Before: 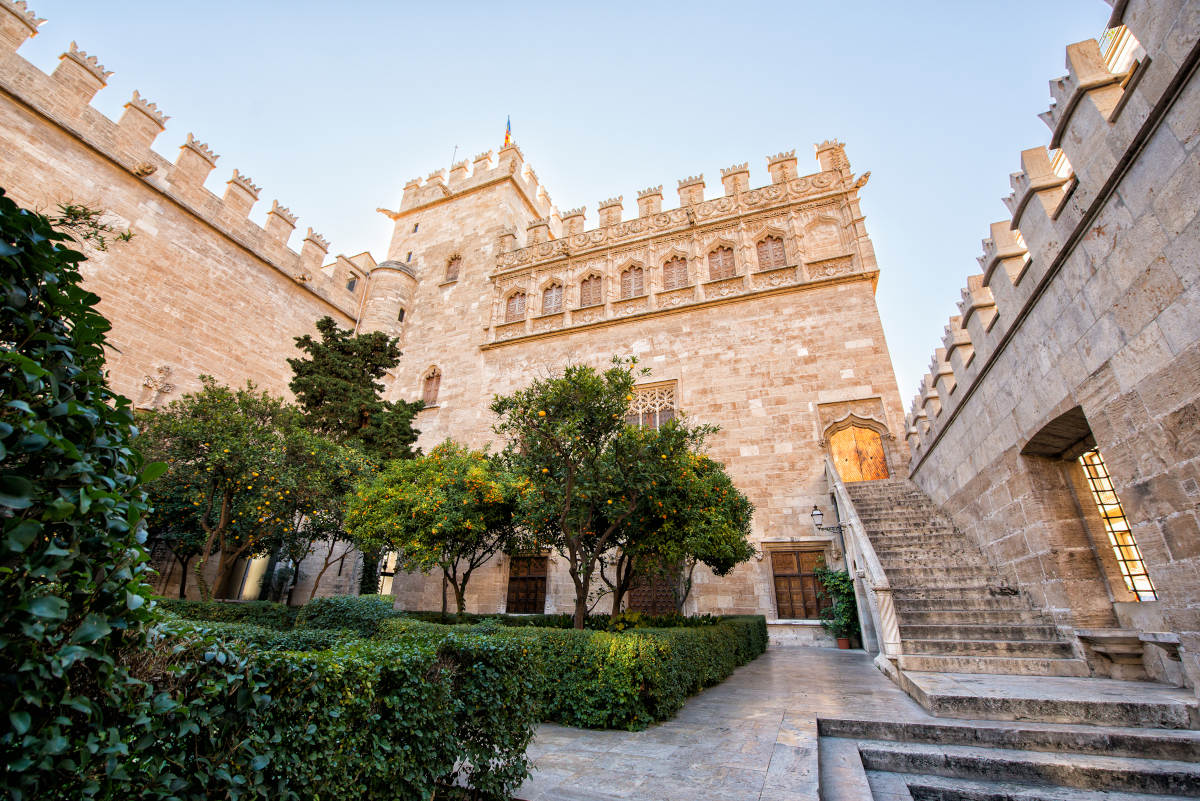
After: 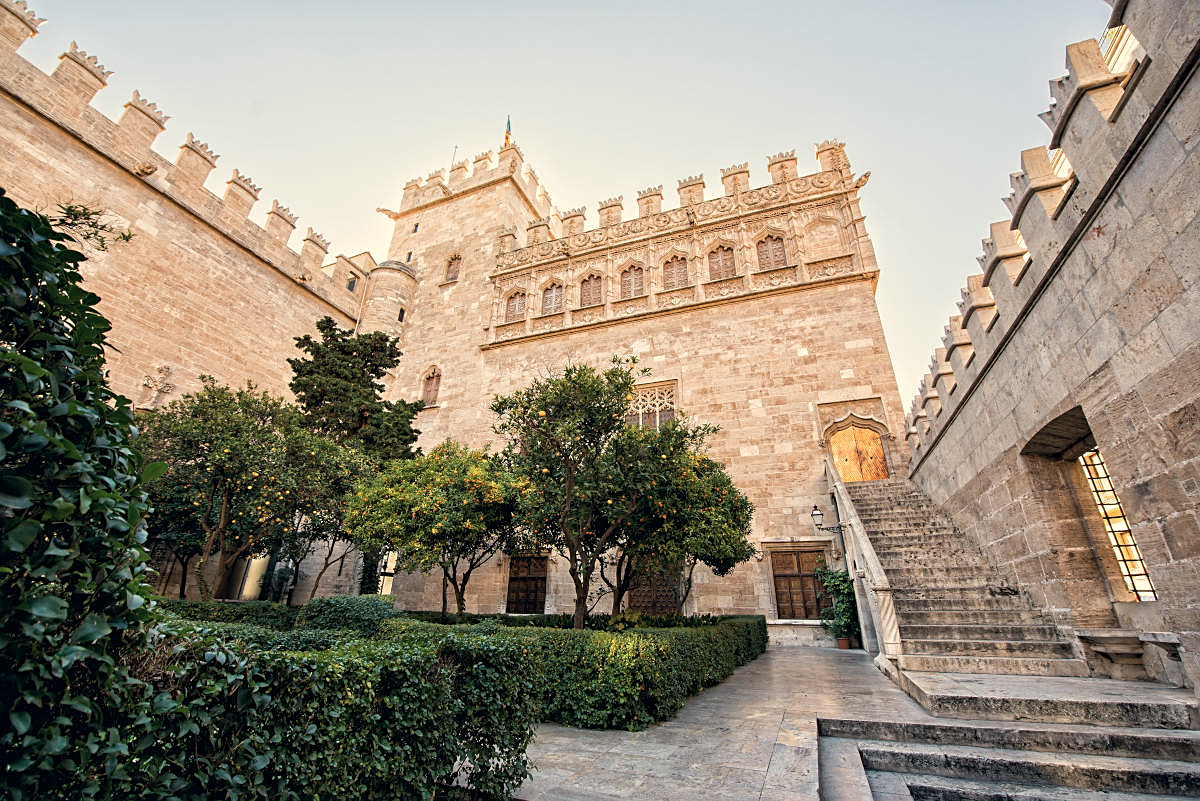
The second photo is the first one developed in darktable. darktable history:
sharpen: on, module defaults
color correction: highlights a* 2.75, highlights b* 5, shadows a* -2.04, shadows b* -4.84, saturation 0.8
white balance: red 1.029, blue 0.92
